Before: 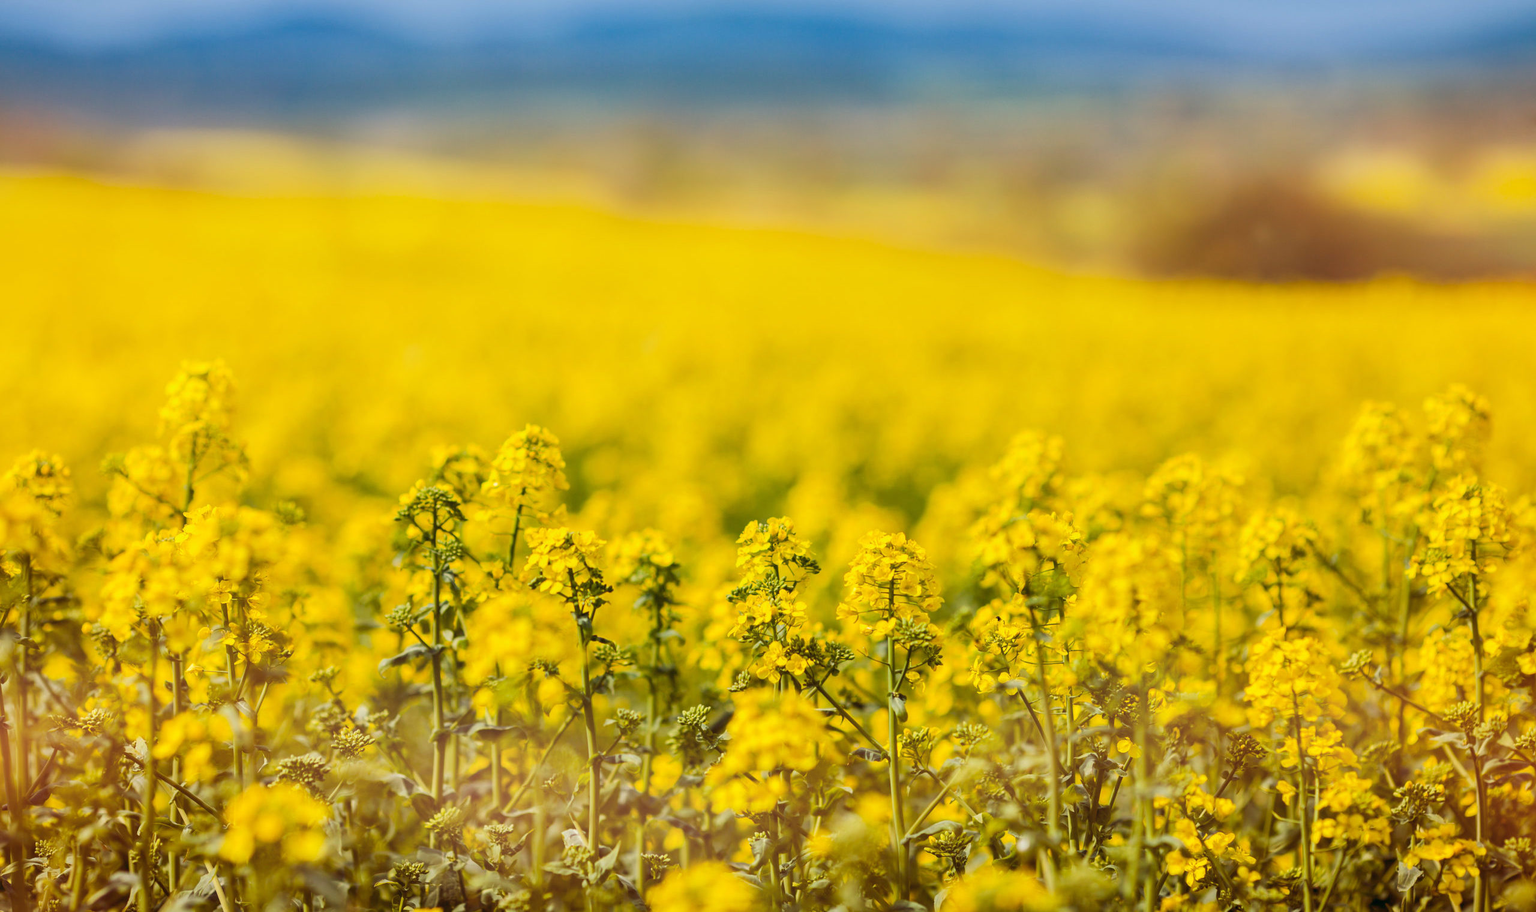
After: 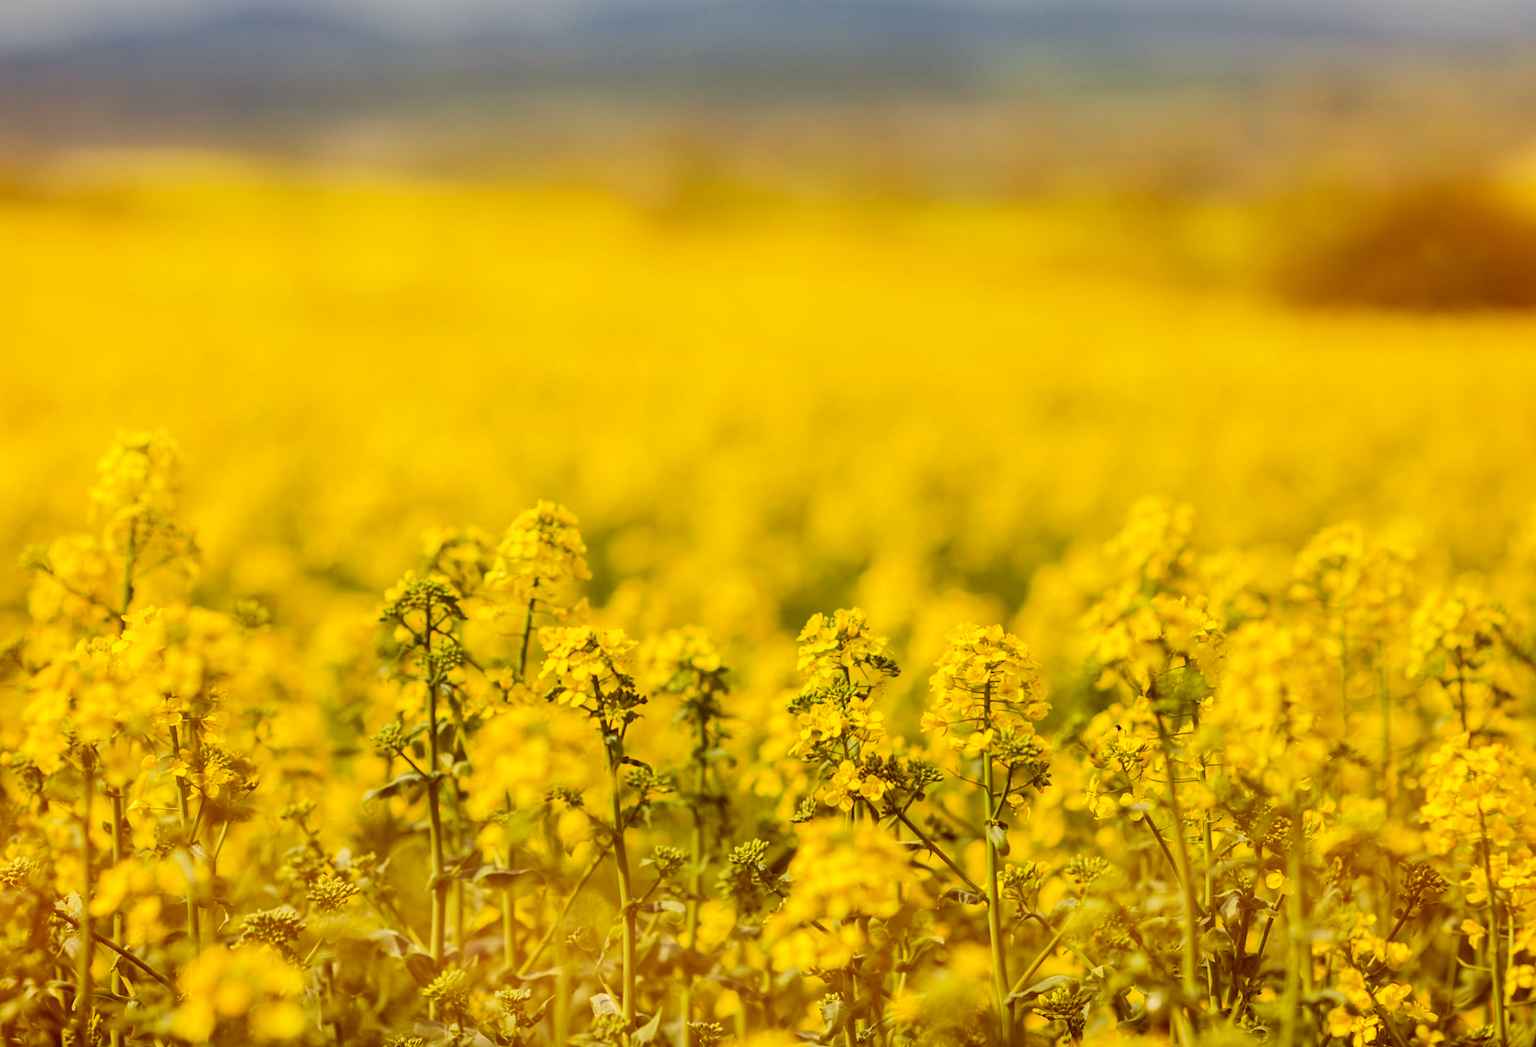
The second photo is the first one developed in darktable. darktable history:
color correction: highlights a* 1.12, highlights b* 24.26, shadows a* 15.58, shadows b* 24.26
crop and rotate: angle 1°, left 4.281%, top 0.642%, right 11.383%, bottom 2.486%
